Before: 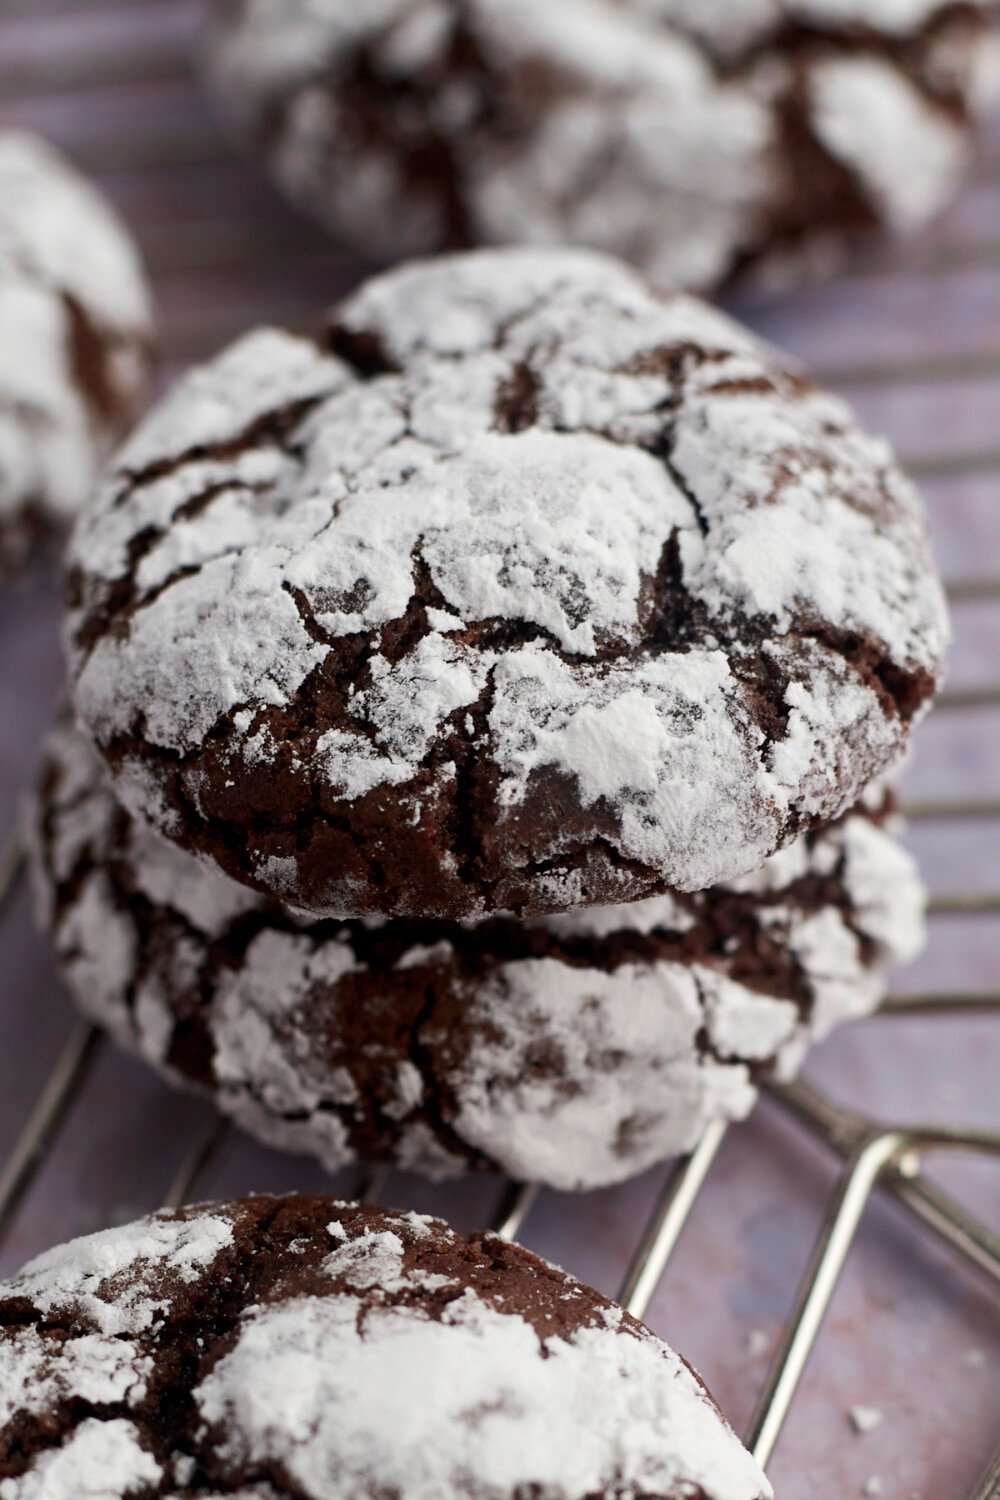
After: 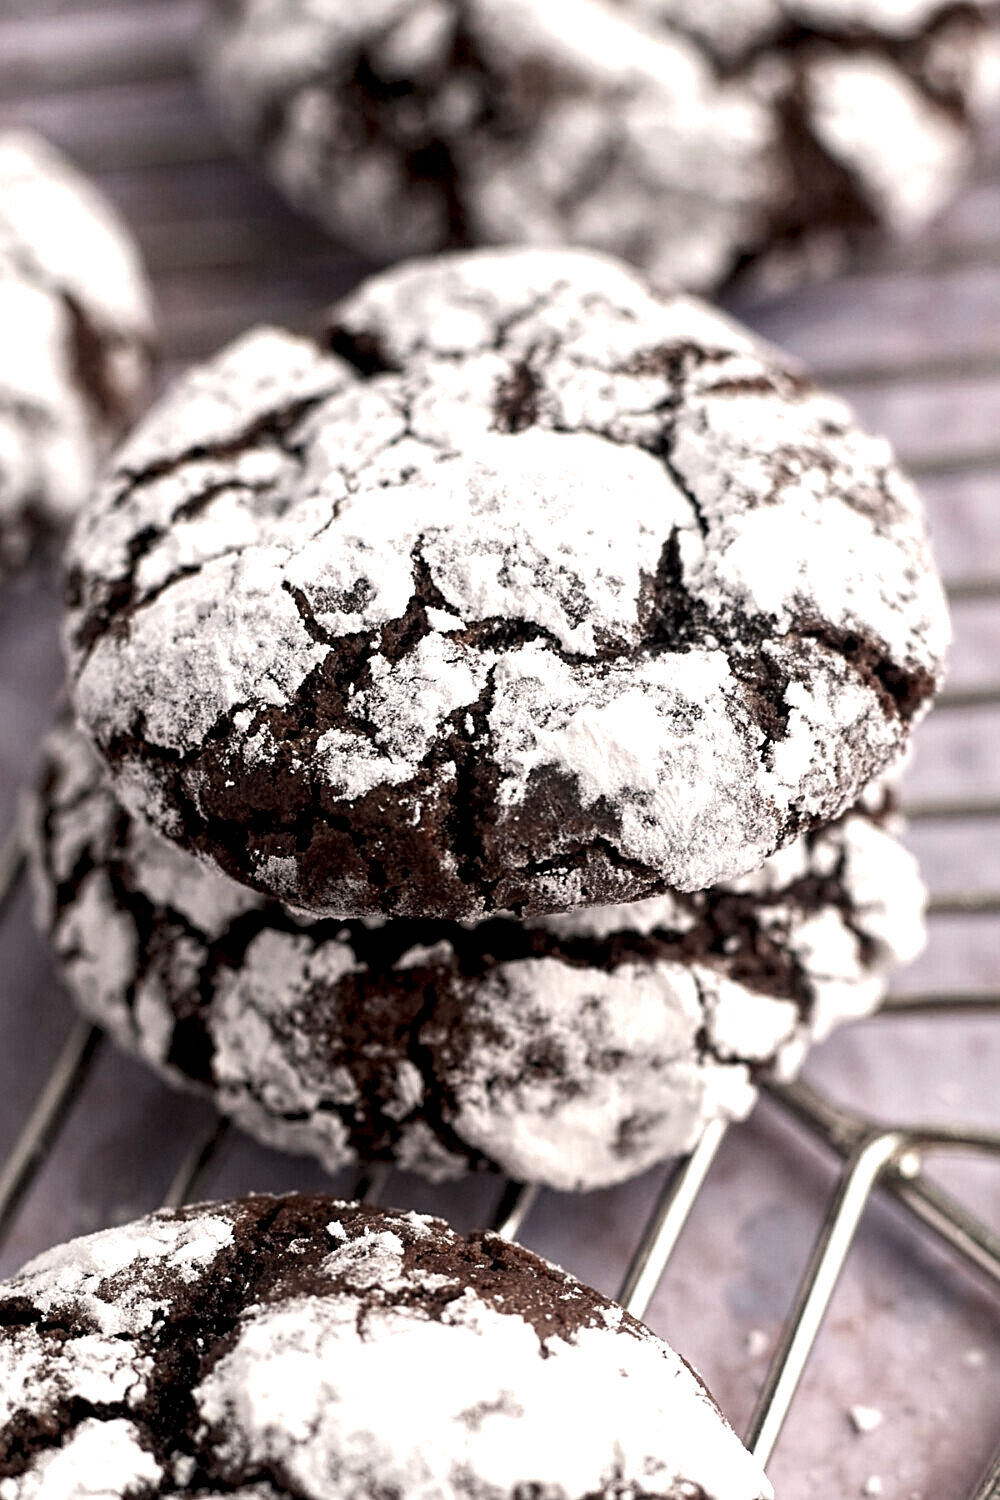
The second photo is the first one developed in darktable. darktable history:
color correction: highlights a* 5.53, highlights b* 5.2, saturation 0.642
exposure: exposure 0.608 EV, compensate exposure bias true, compensate highlight preservation false
local contrast: highlights 104%, shadows 99%, detail 200%, midtone range 0.2
sharpen: on, module defaults
